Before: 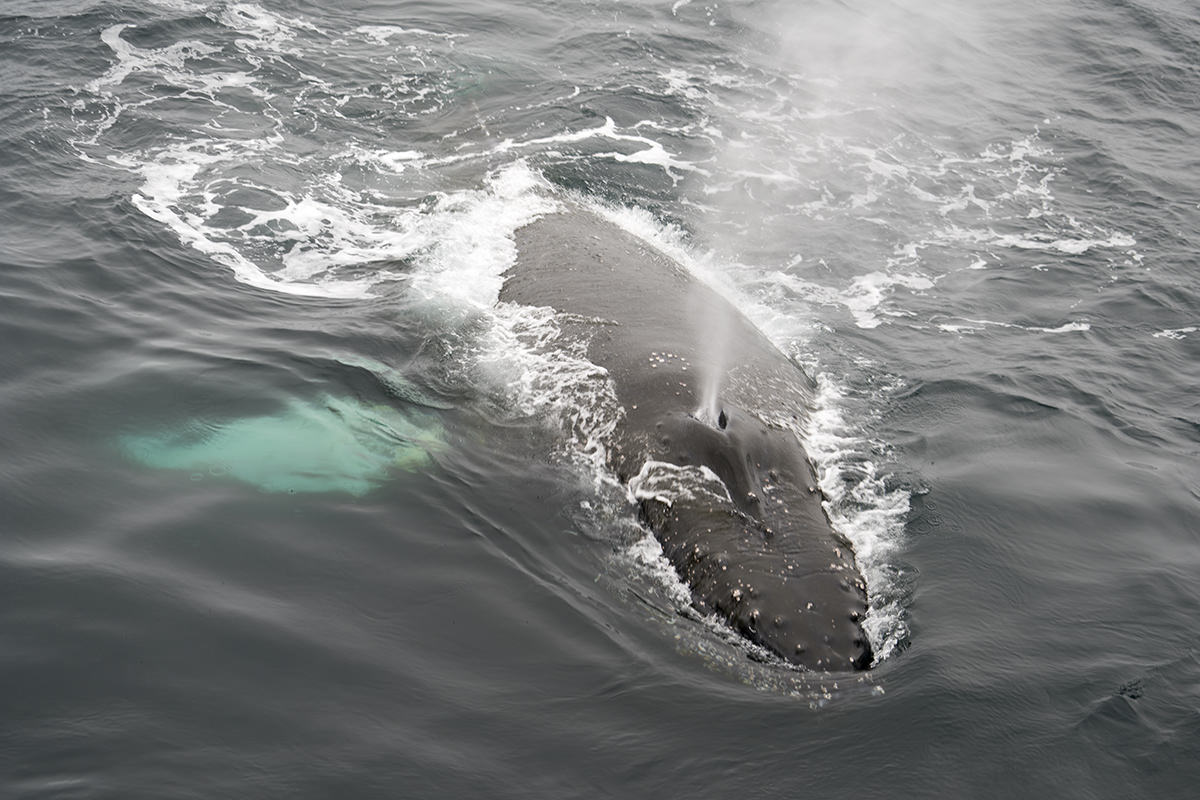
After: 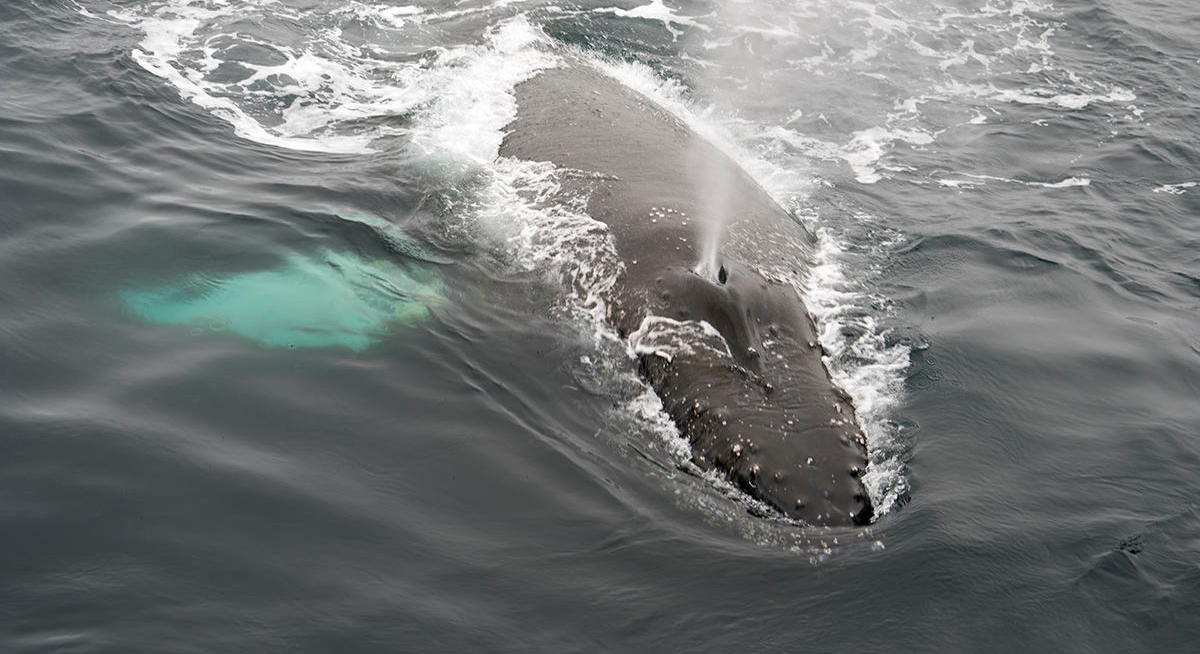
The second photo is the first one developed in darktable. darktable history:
crop and rotate: top 18.197%
